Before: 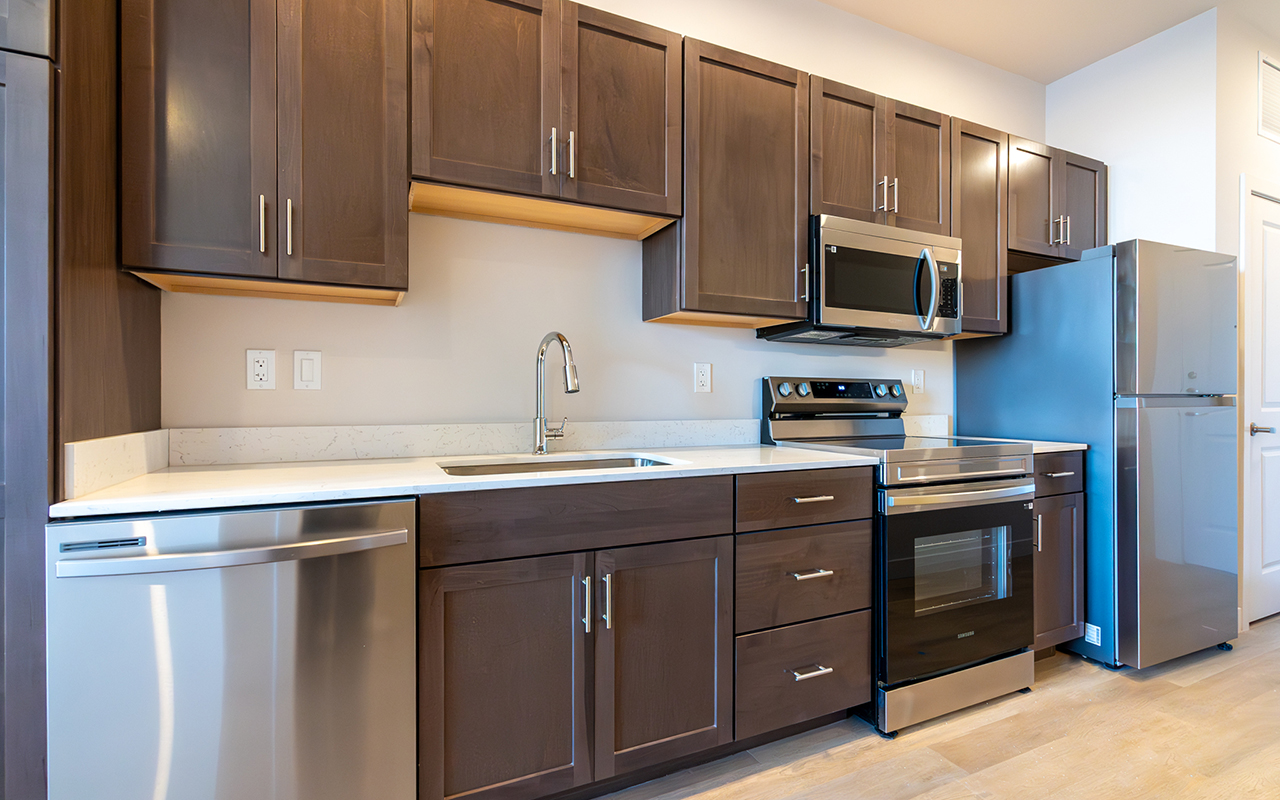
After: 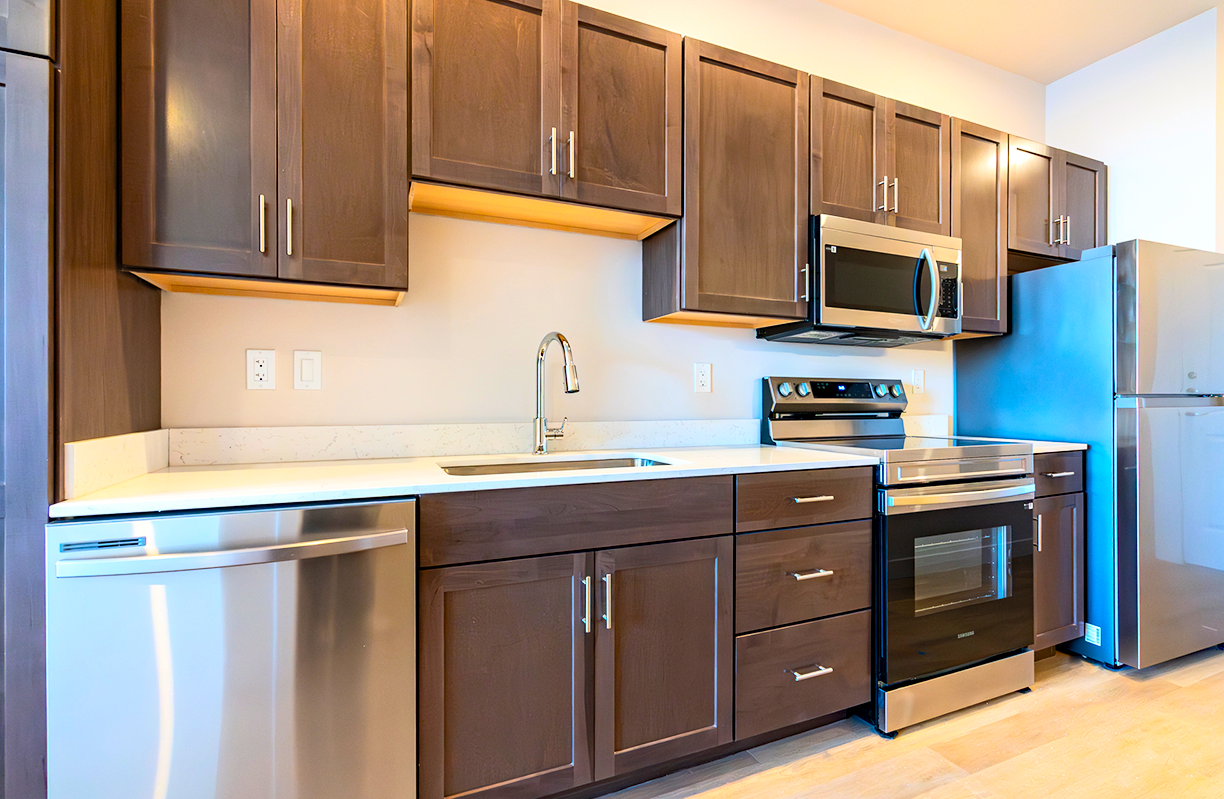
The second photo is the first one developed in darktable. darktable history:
crop: right 4.374%, bottom 0.048%
haze removal: compatibility mode true, adaptive false
contrast brightness saturation: contrast 0.24, brightness 0.241, saturation 0.371
